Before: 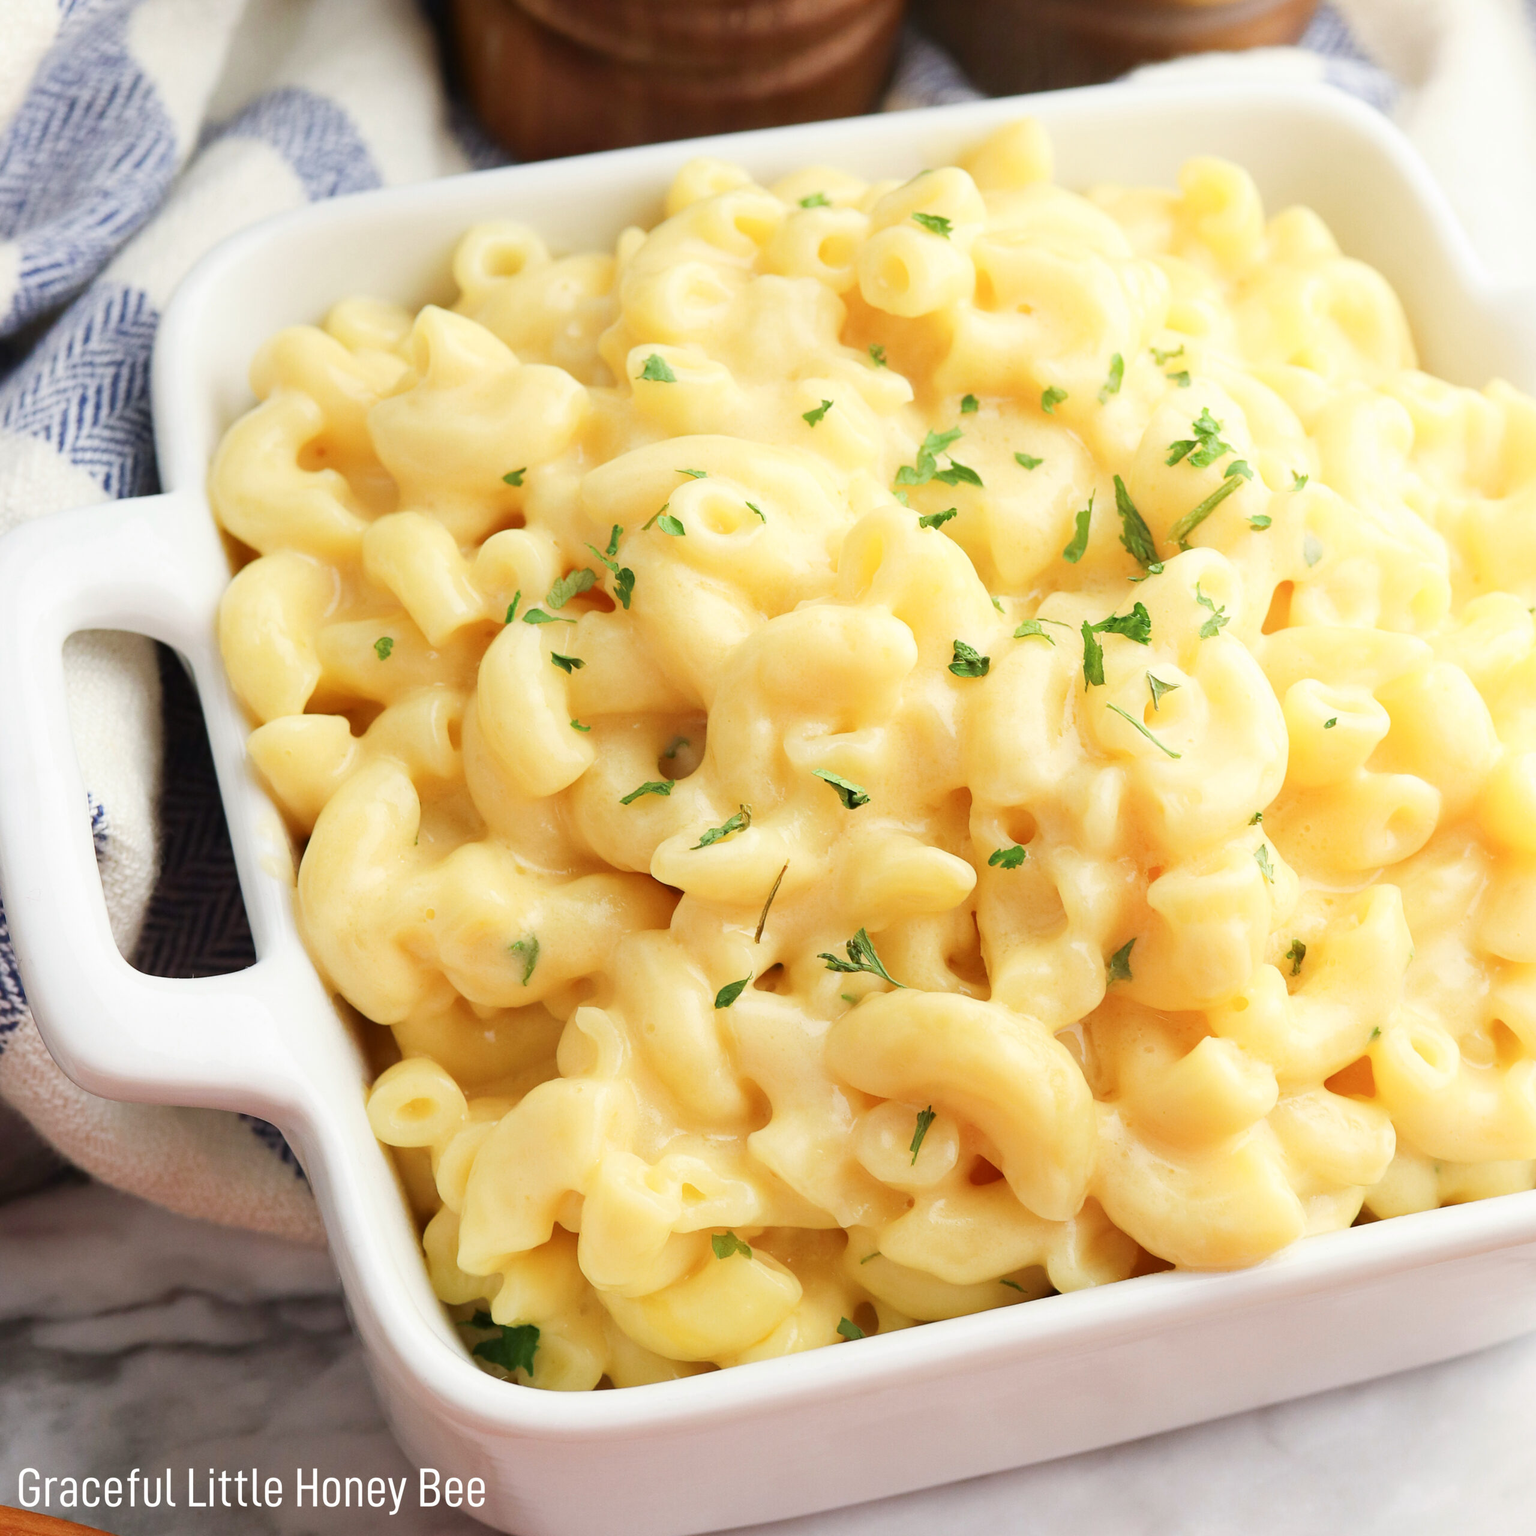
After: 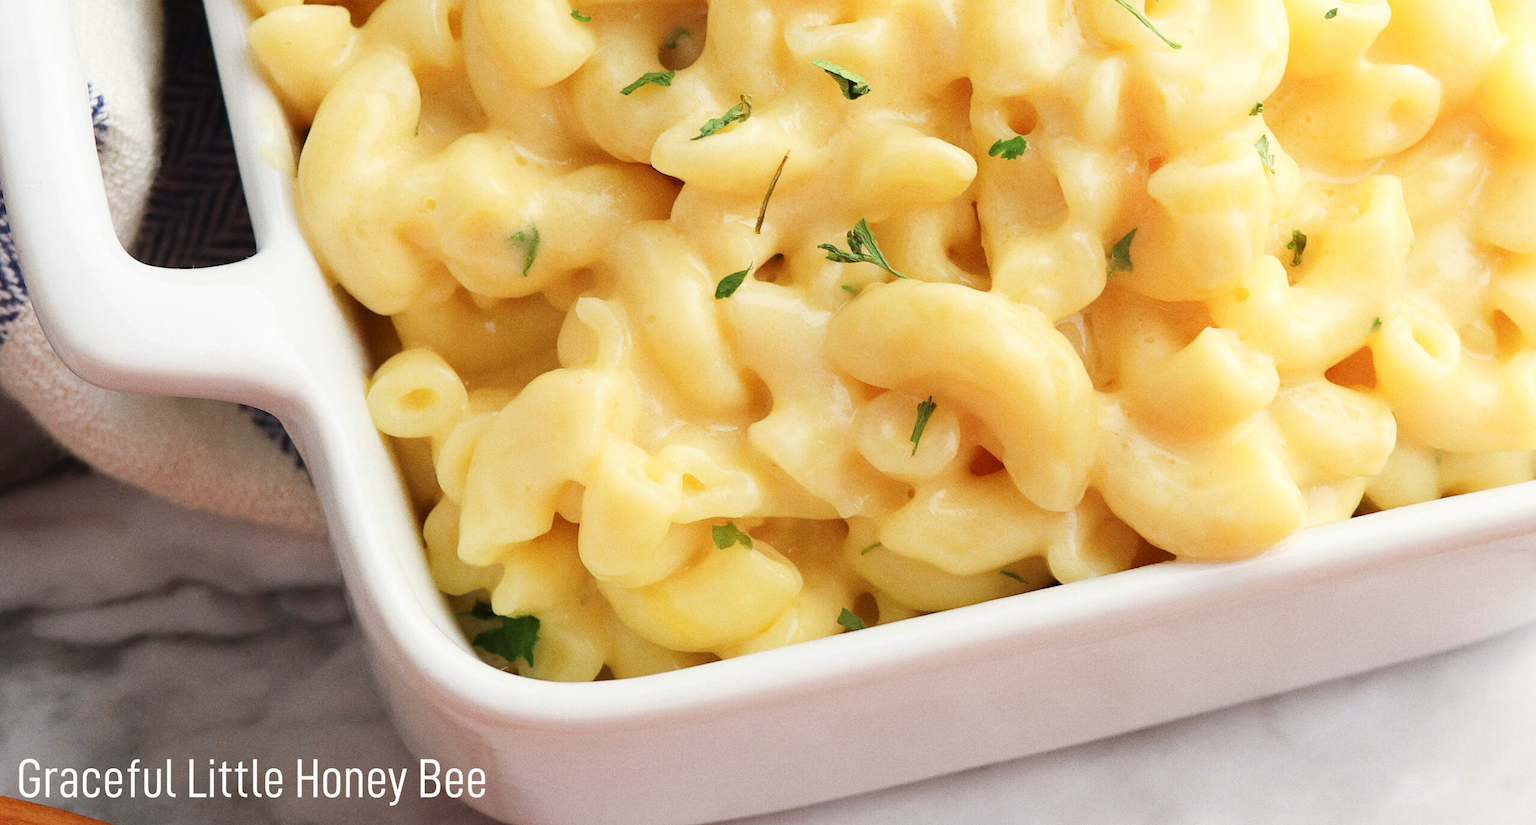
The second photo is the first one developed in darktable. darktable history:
crop and rotate: top 46.237%
grain: on, module defaults
